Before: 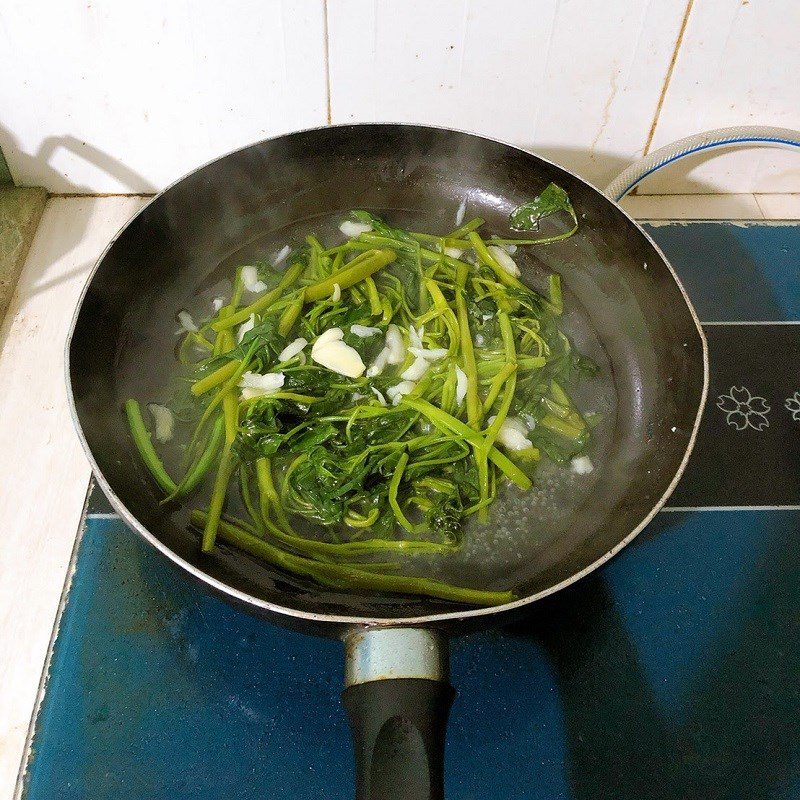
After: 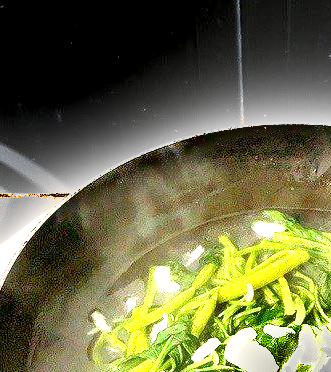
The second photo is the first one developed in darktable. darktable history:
exposure: black level correction 0.005, exposure 2.066 EV, compensate exposure bias true, compensate highlight preservation false
crop and rotate: left 10.887%, top 0.08%, right 47.672%, bottom 53.313%
local contrast: detail 109%
shadows and highlights: radius 46.4, white point adjustment 6.64, compress 79.71%, soften with gaussian
